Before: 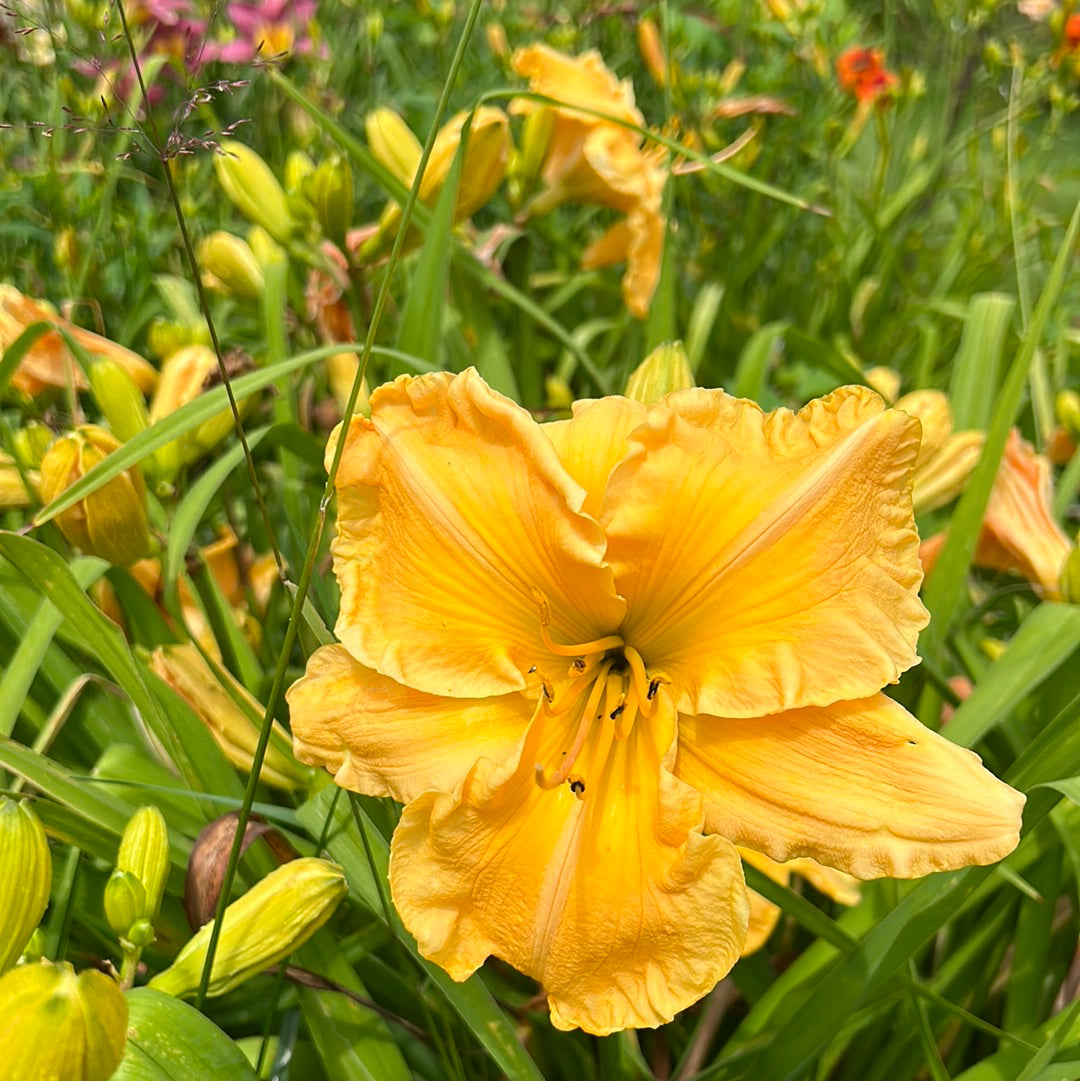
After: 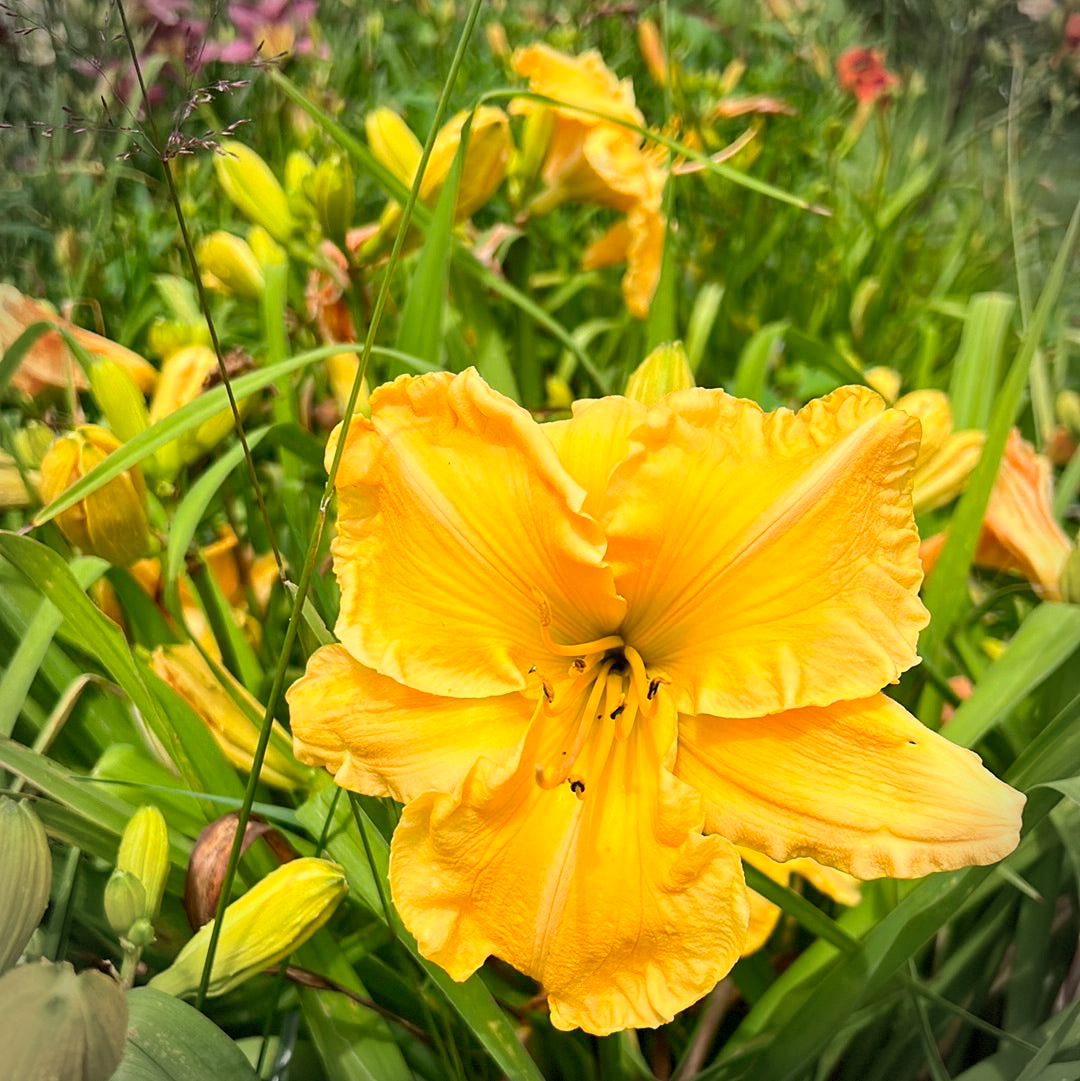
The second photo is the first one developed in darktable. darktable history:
vignetting: dithering 8-bit output, unbound false
exposure: black level correction 0.006, exposure -0.226 EV, compensate highlight preservation false
contrast brightness saturation: contrast 0.2, brightness 0.16, saturation 0.22
